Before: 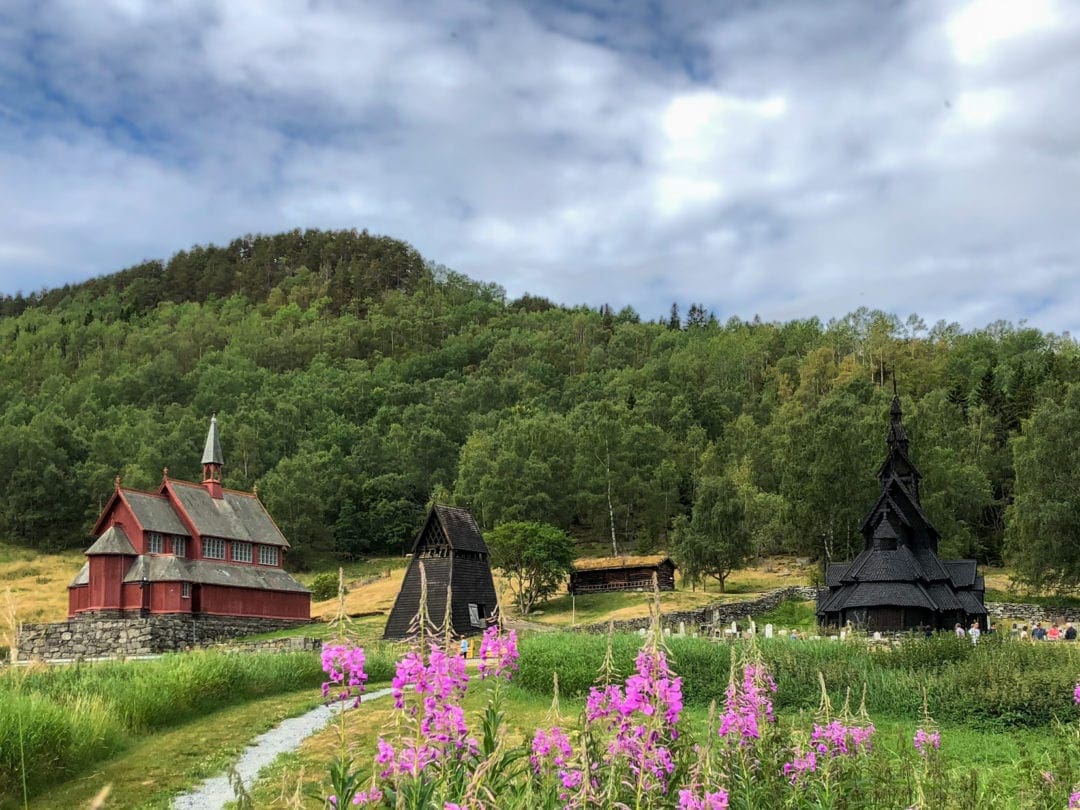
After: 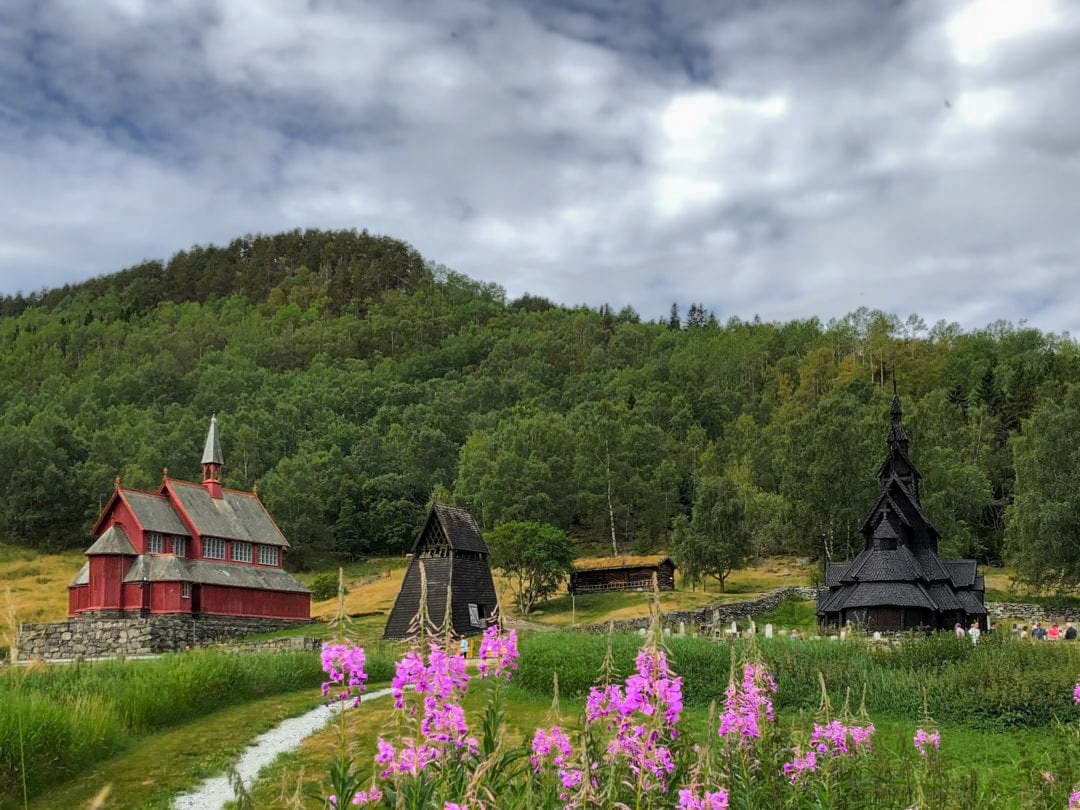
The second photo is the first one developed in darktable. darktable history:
color zones: curves: ch0 [(0, 0.48) (0.209, 0.398) (0.305, 0.332) (0.429, 0.493) (0.571, 0.5) (0.714, 0.5) (0.857, 0.5) (1, 0.48)]; ch1 [(0, 0.633) (0.143, 0.586) (0.286, 0.489) (0.429, 0.448) (0.571, 0.31) (0.714, 0.335) (0.857, 0.492) (1, 0.633)]; ch2 [(0, 0.448) (0.143, 0.498) (0.286, 0.5) (0.429, 0.5) (0.571, 0.5) (0.714, 0.5) (0.857, 0.5) (1, 0.448)]
shadows and highlights: shadows 58.89, soften with gaussian
